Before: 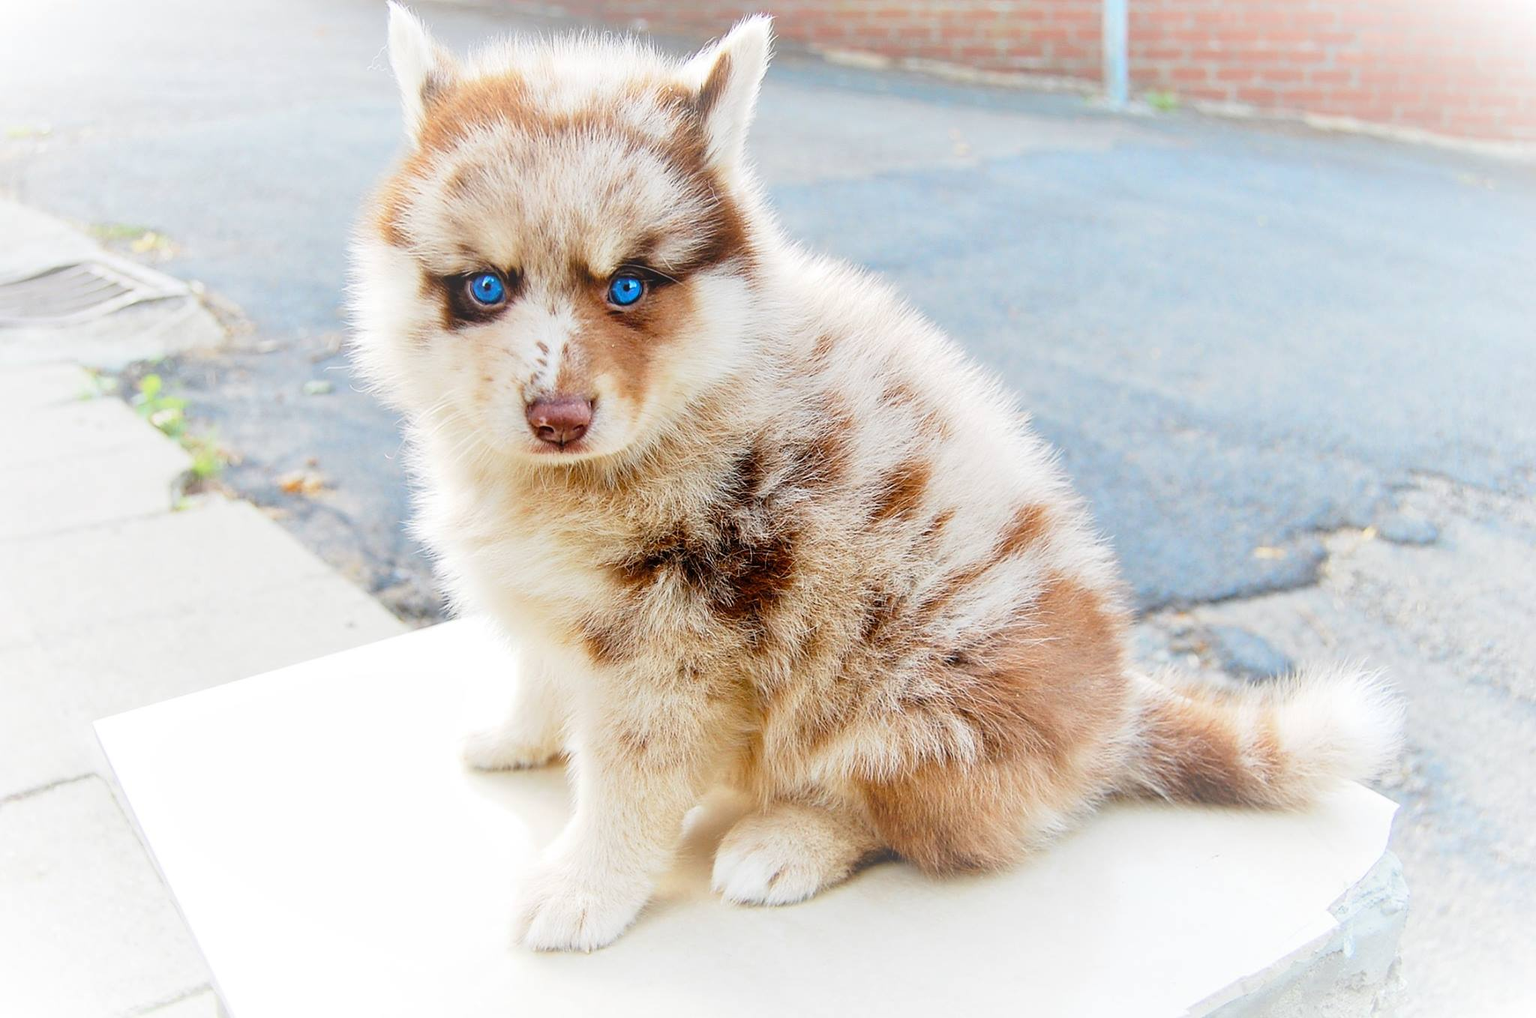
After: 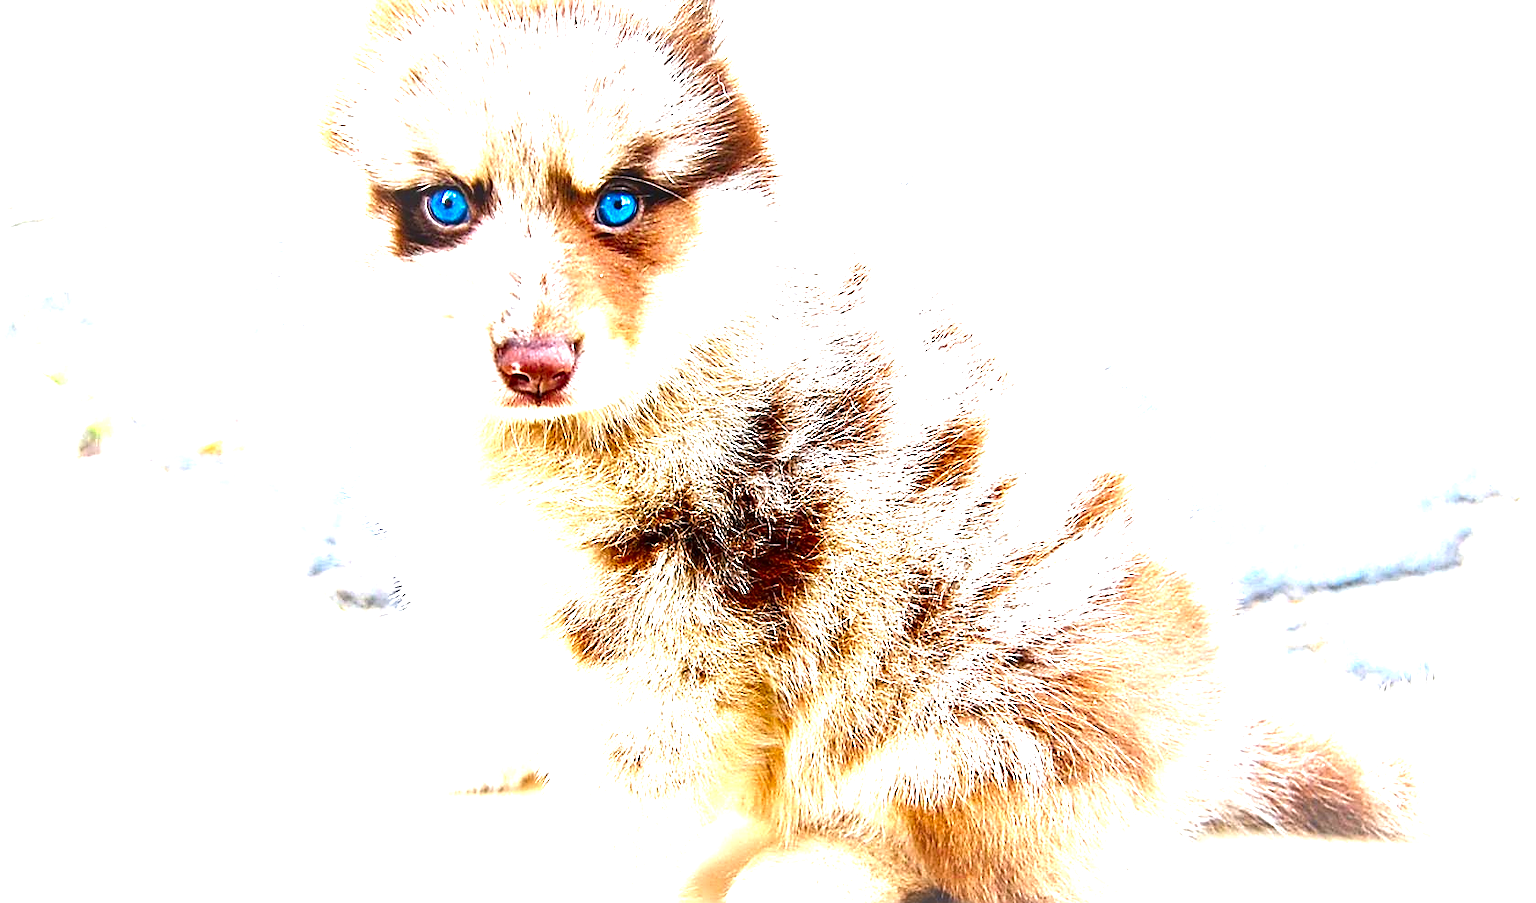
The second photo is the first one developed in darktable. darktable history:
white balance: red 1.004, blue 1.024
contrast brightness saturation: brightness -0.25, saturation 0.2
crop: left 7.856%, top 11.836%, right 10.12%, bottom 15.387%
exposure: exposure 1.5 EV, compensate highlight preservation false
sharpen: on, module defaults
